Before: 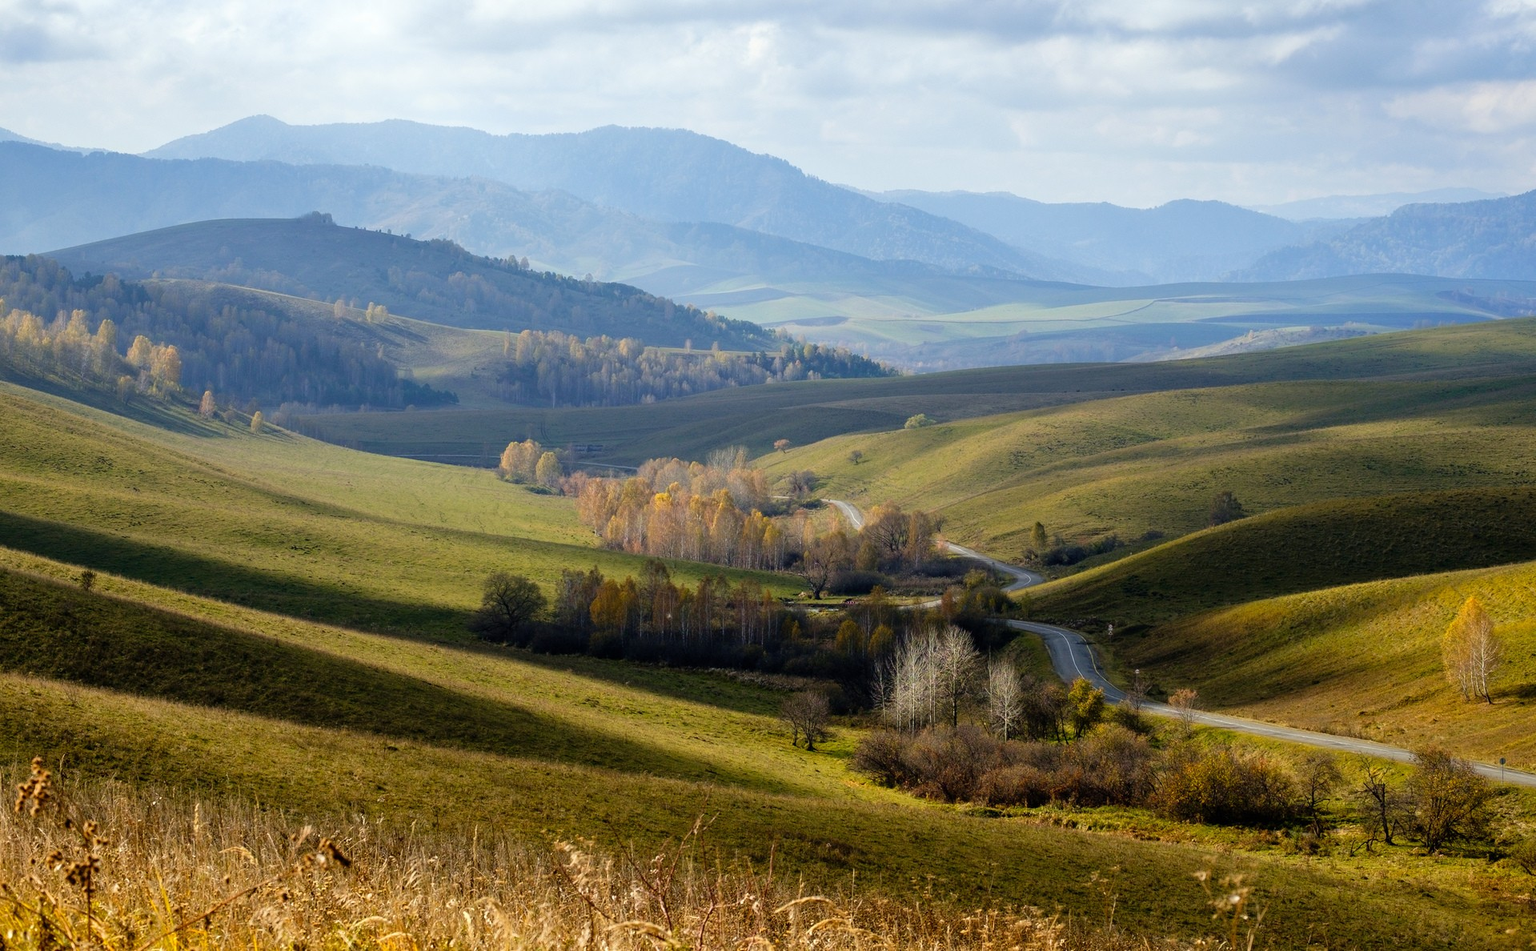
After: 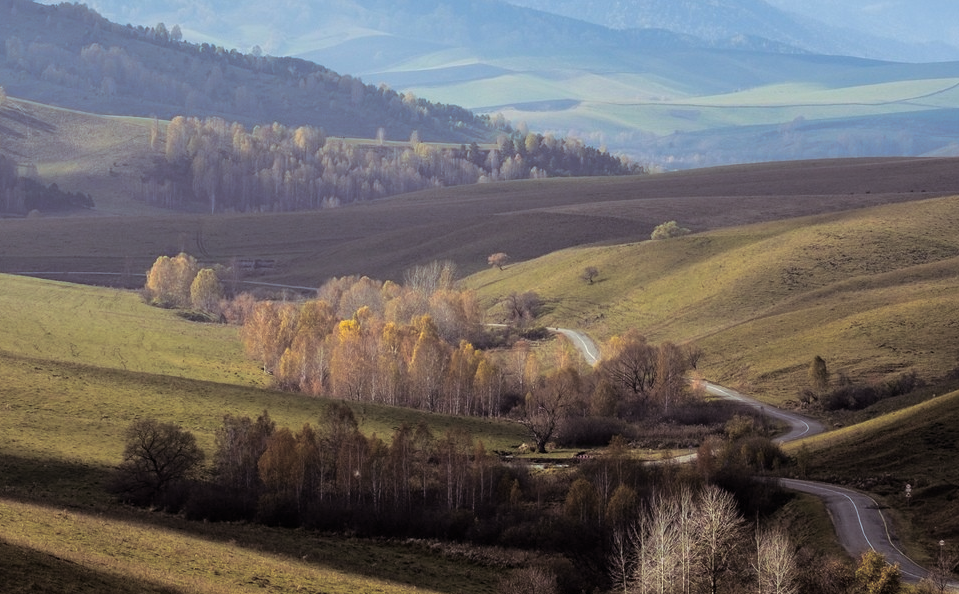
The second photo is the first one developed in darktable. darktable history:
crop: left 25%, top 25%, right 25%, bottom 25%
split-toning: shadows › saturation 0.2
